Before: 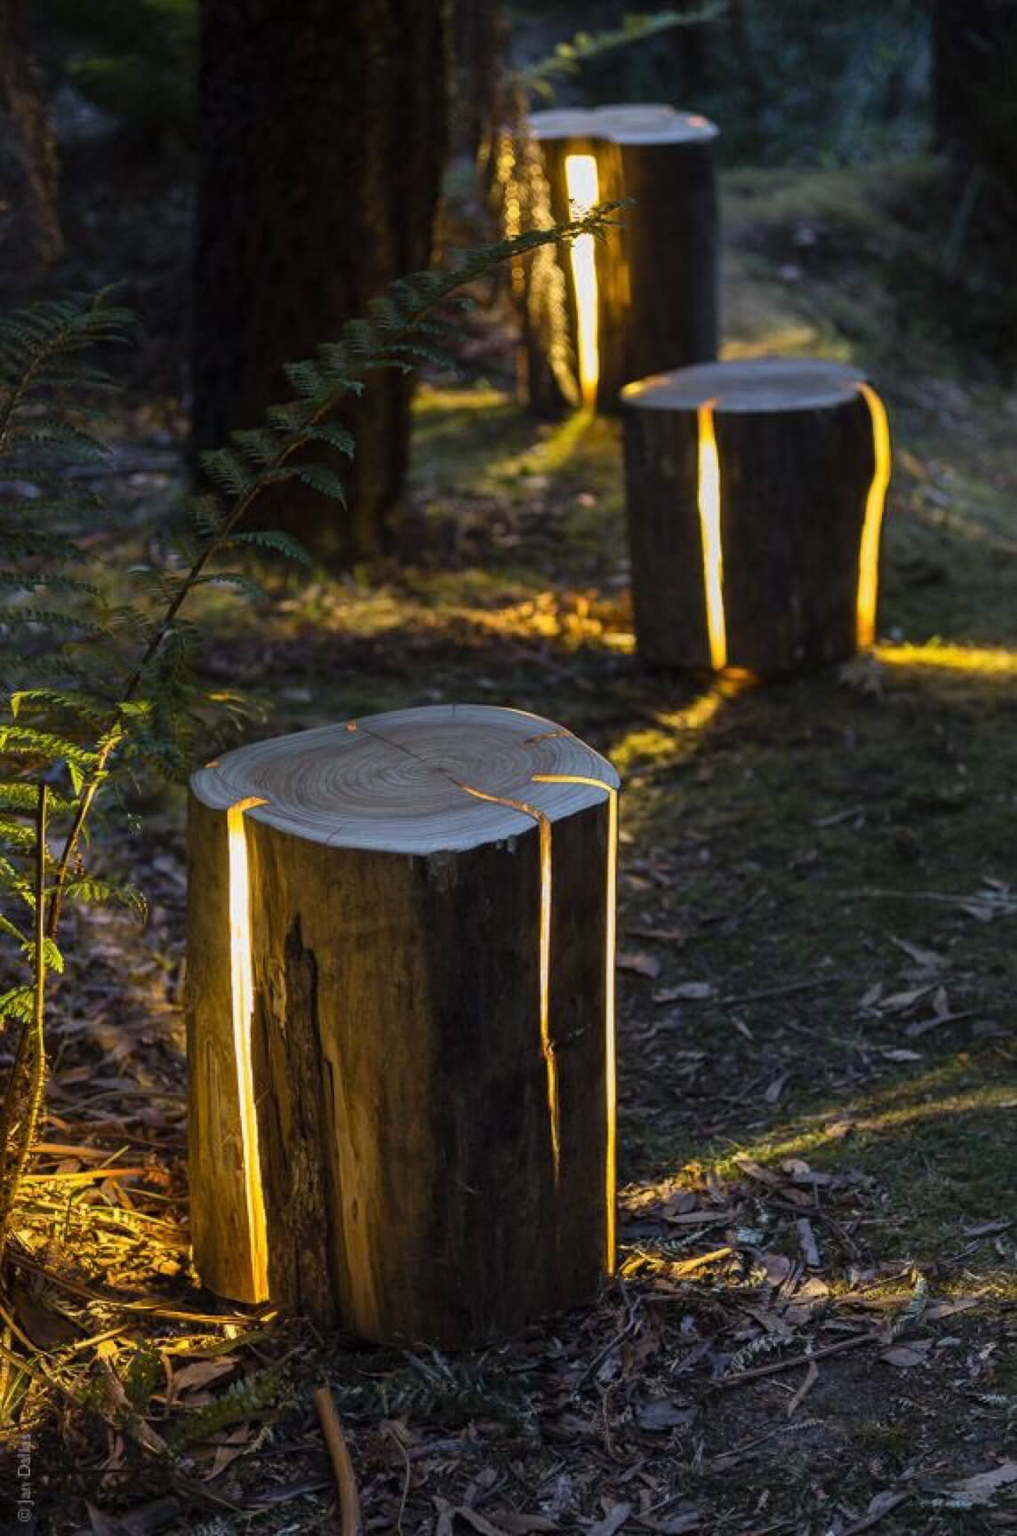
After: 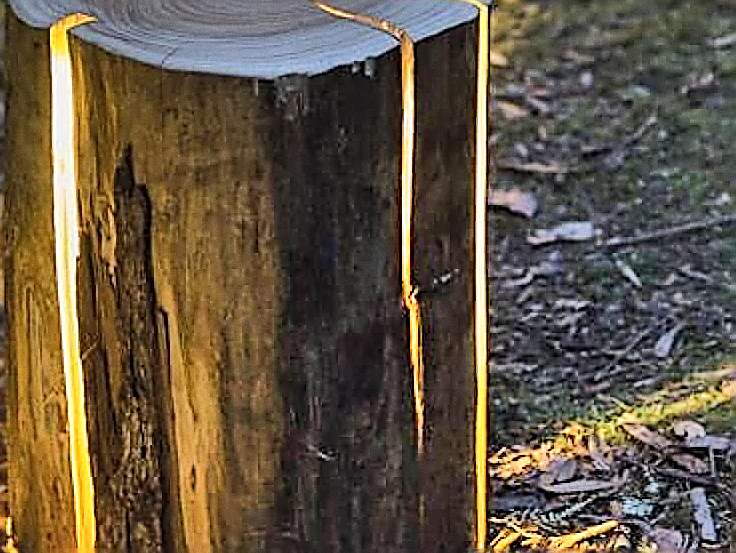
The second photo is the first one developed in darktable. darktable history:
grain: coarseness 7.08 ISO, strength 21.67%, mid-tones bias 59.58%
crop: left 18.091%, top 51.13%, right 17.525%, bottom 16.85%
sharpen: amount 2
shadows and highlights: shadows 75, highlights -60.85, soften with gaussian
